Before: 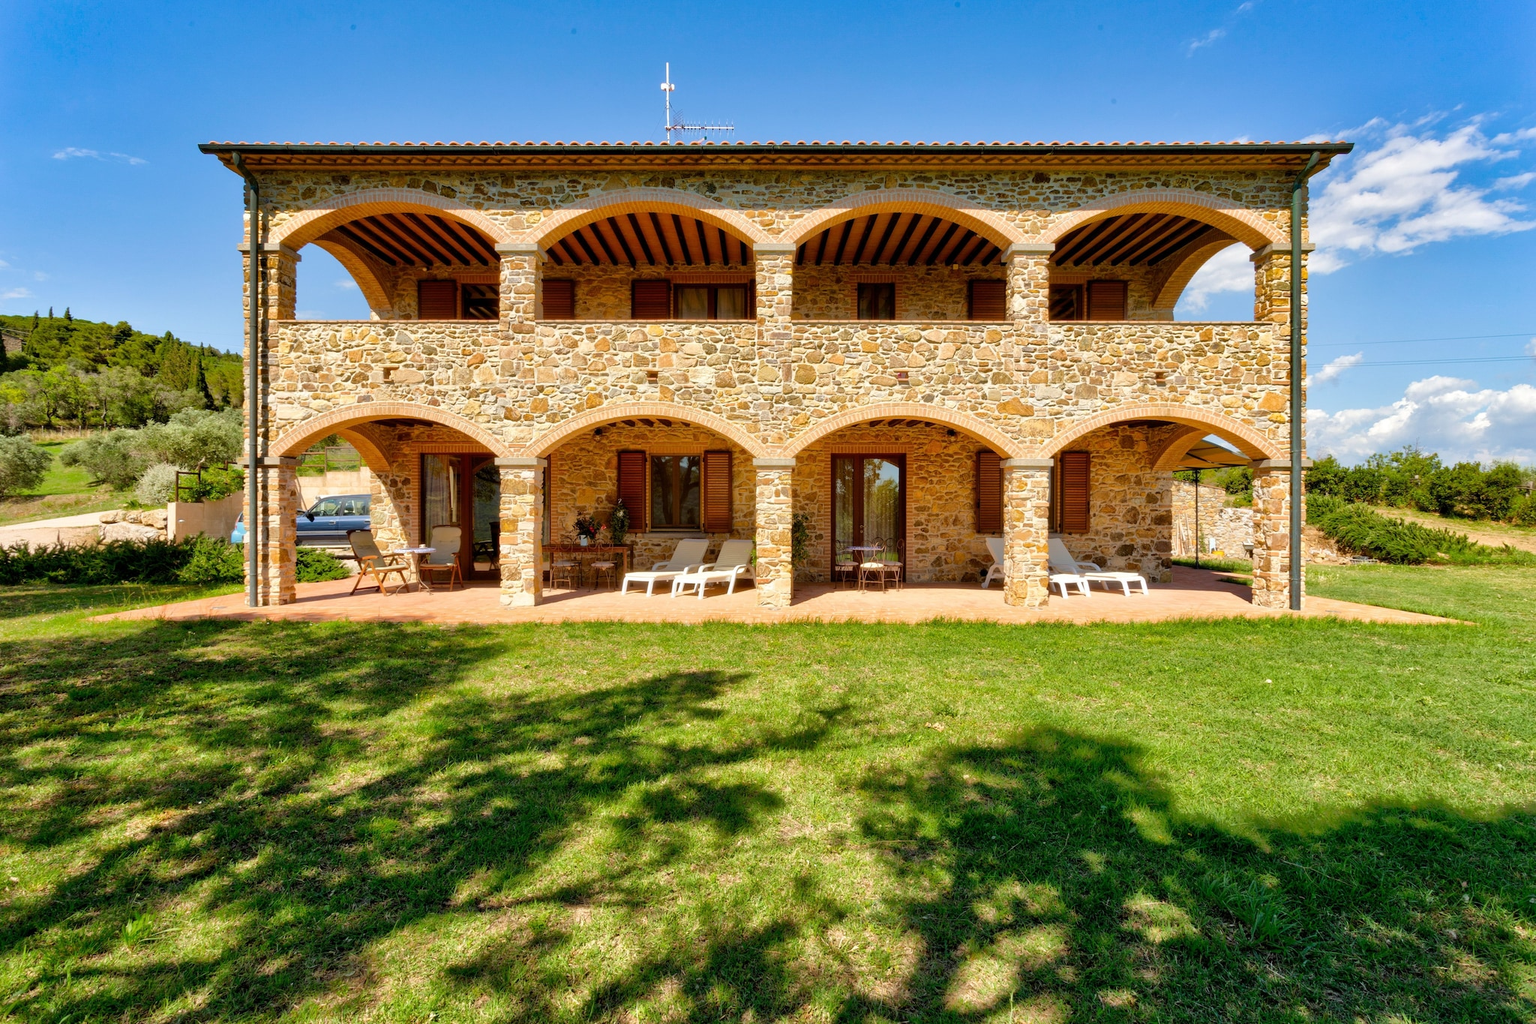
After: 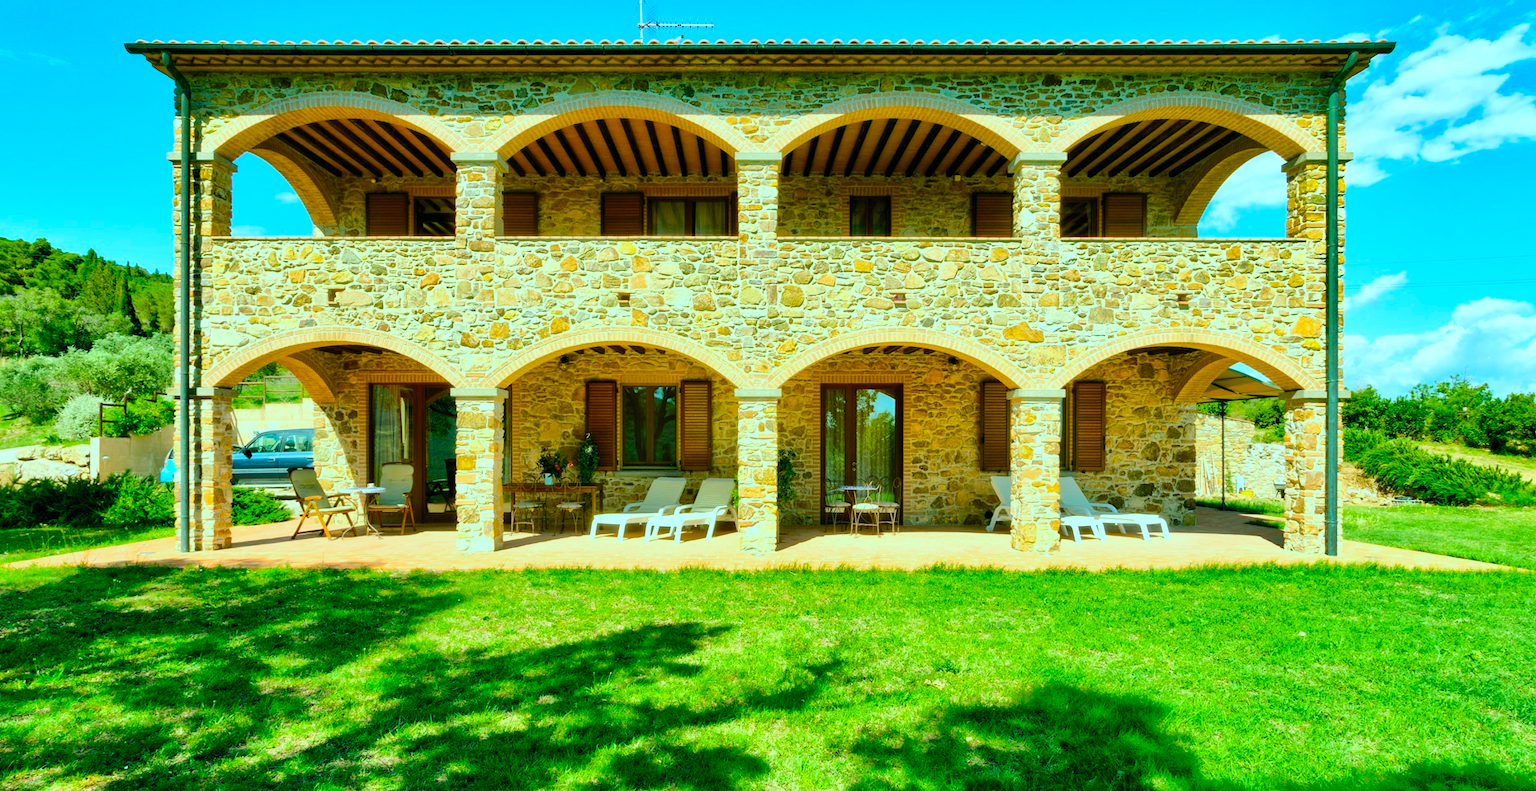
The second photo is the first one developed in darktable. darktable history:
color balance rgb: shadows lift › chroma 11.71%, shadows lift › hue 133.46°, power › chroma 2.15%, power › hue 166.83°, highlights gain › chroma 4%, highlights gain › hue 200.2°, perceptual saturation grading › global saturation 18.05%
white balance: emerald 1
contrast brightness saturation: contrast 0.2, brightness 0.16, saturation 0.22
crop: left 5.596%, top 10.314%, right 3.534%, bottom 19.395%
